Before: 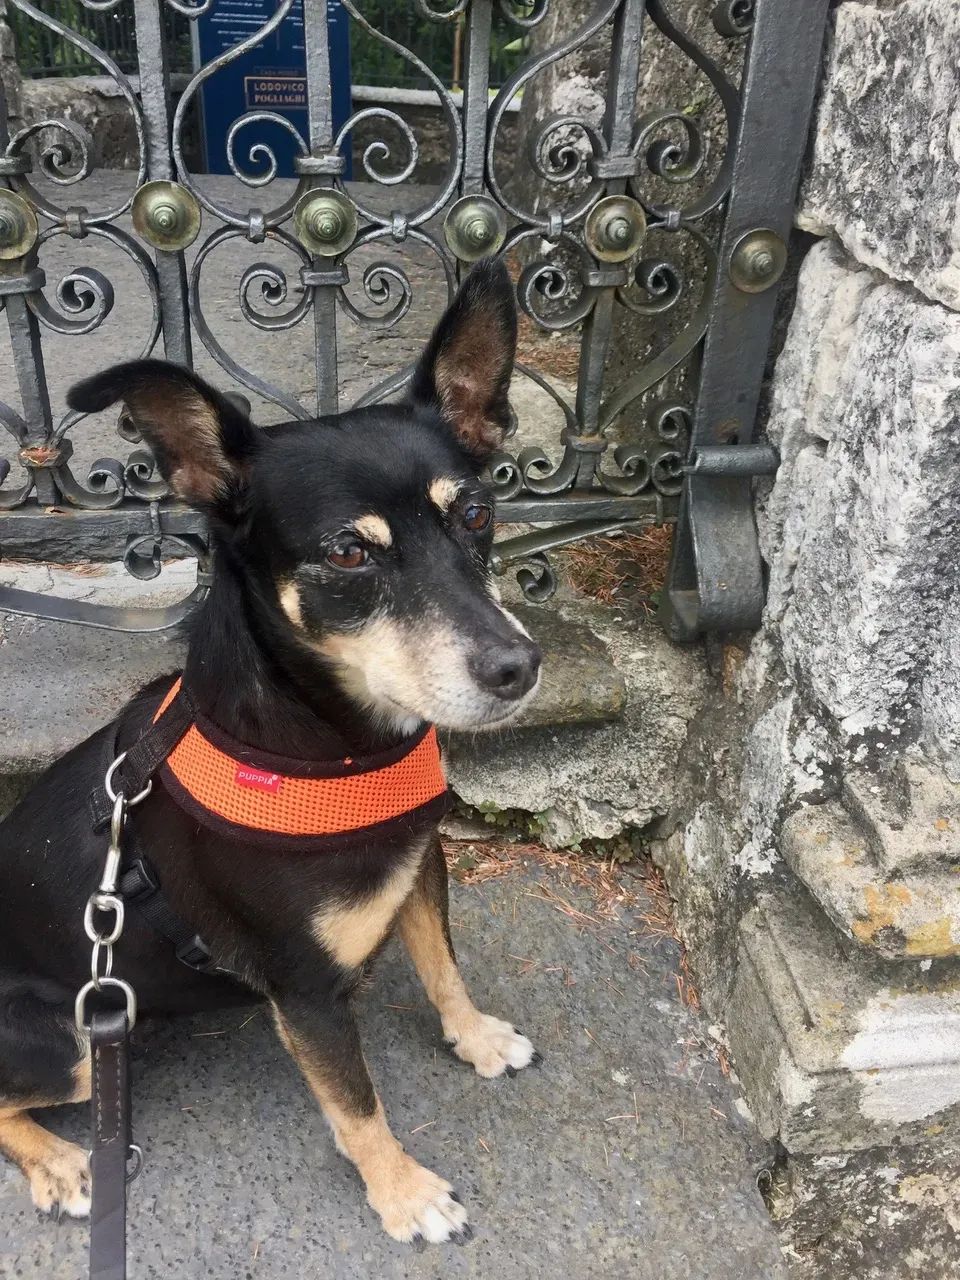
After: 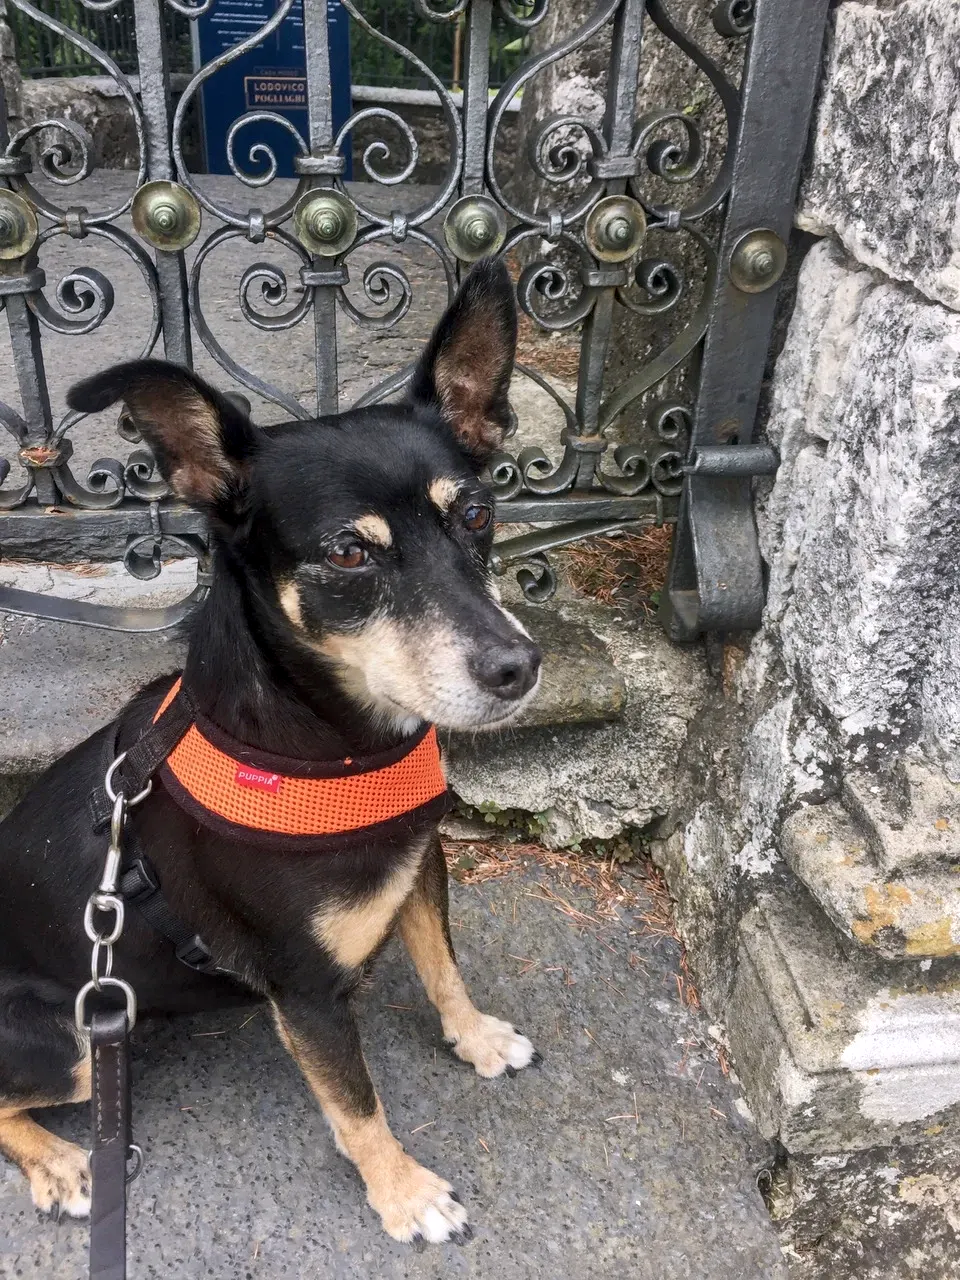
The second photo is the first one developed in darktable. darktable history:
local contrast: on, module defaults
white balance: red 1.009, blue 1.027
